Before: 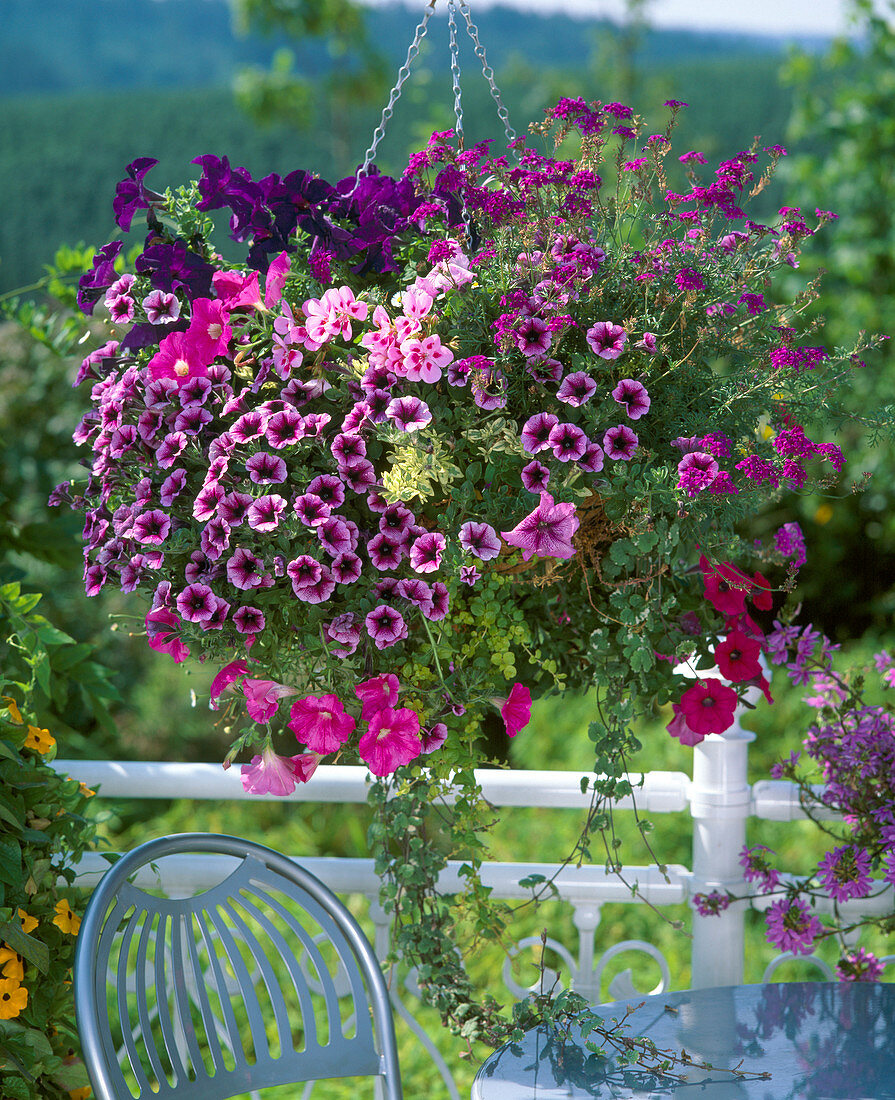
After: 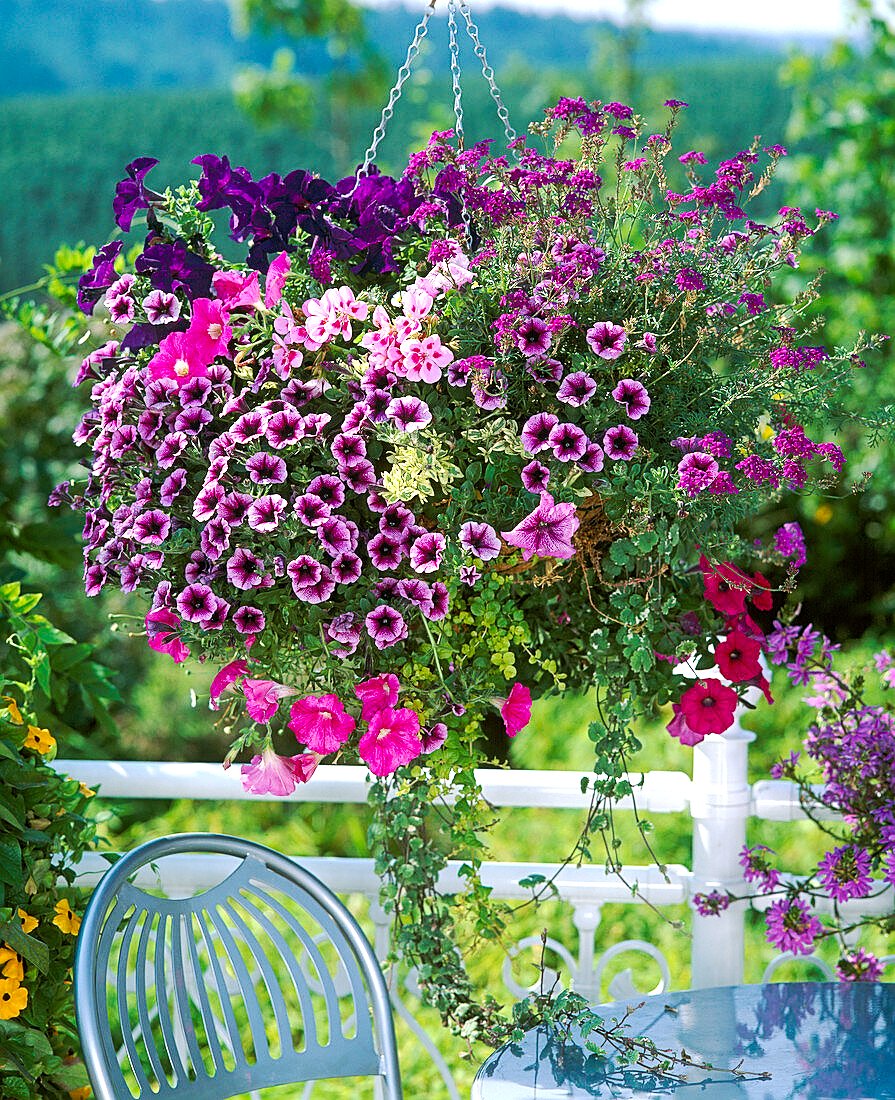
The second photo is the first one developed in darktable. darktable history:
tone curve: curves: ch0 [(0, 0) (0.003, 0.005) (0.011, 0.011) (0.025, 0.022) (0.044, 0.035) (0.069, 0.051) (0.1, 0.073) (0.136, 0.106) (0.177, 0.147) (0.224, 0.195) (0.277, 0.253) (0.335, 0.315) (0.399, 0.388) (0.468, 0.488) (0.543, 0.586) (0.623, 0.685) (0.709, 0.764) (0.801, 0.838) (0.898, 0.908) (1, 1)], preserve colors none
exposure: black level correction 0.001, exposure 0.5 EV, compensate highlight preservation false
sharpen: on, module defaults
